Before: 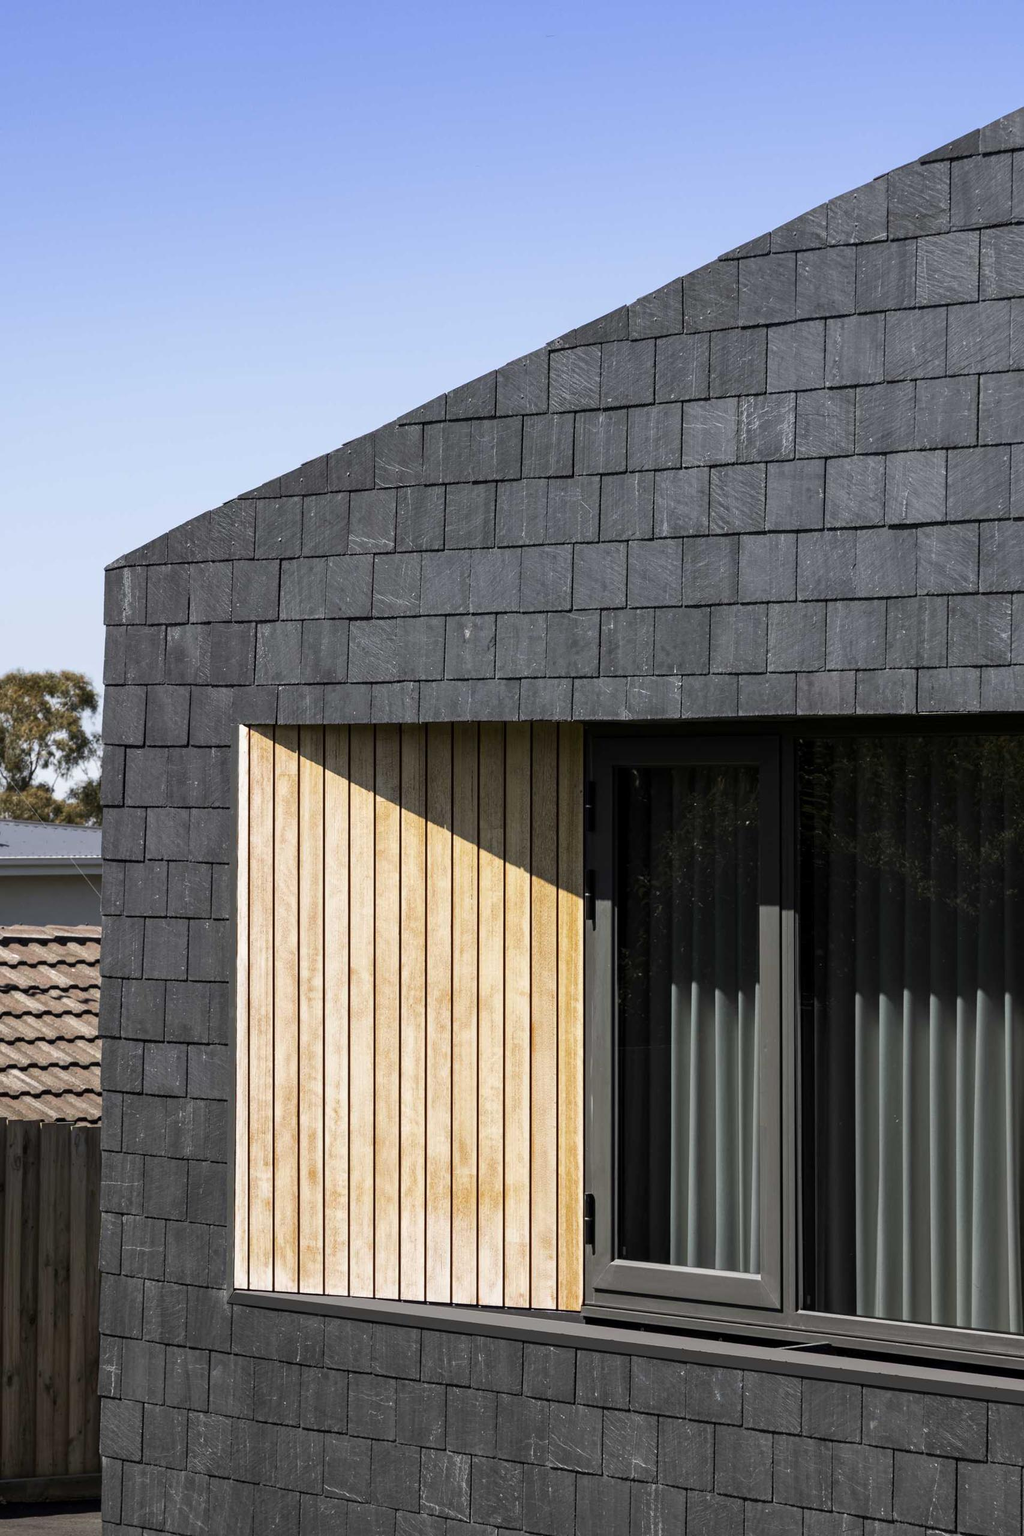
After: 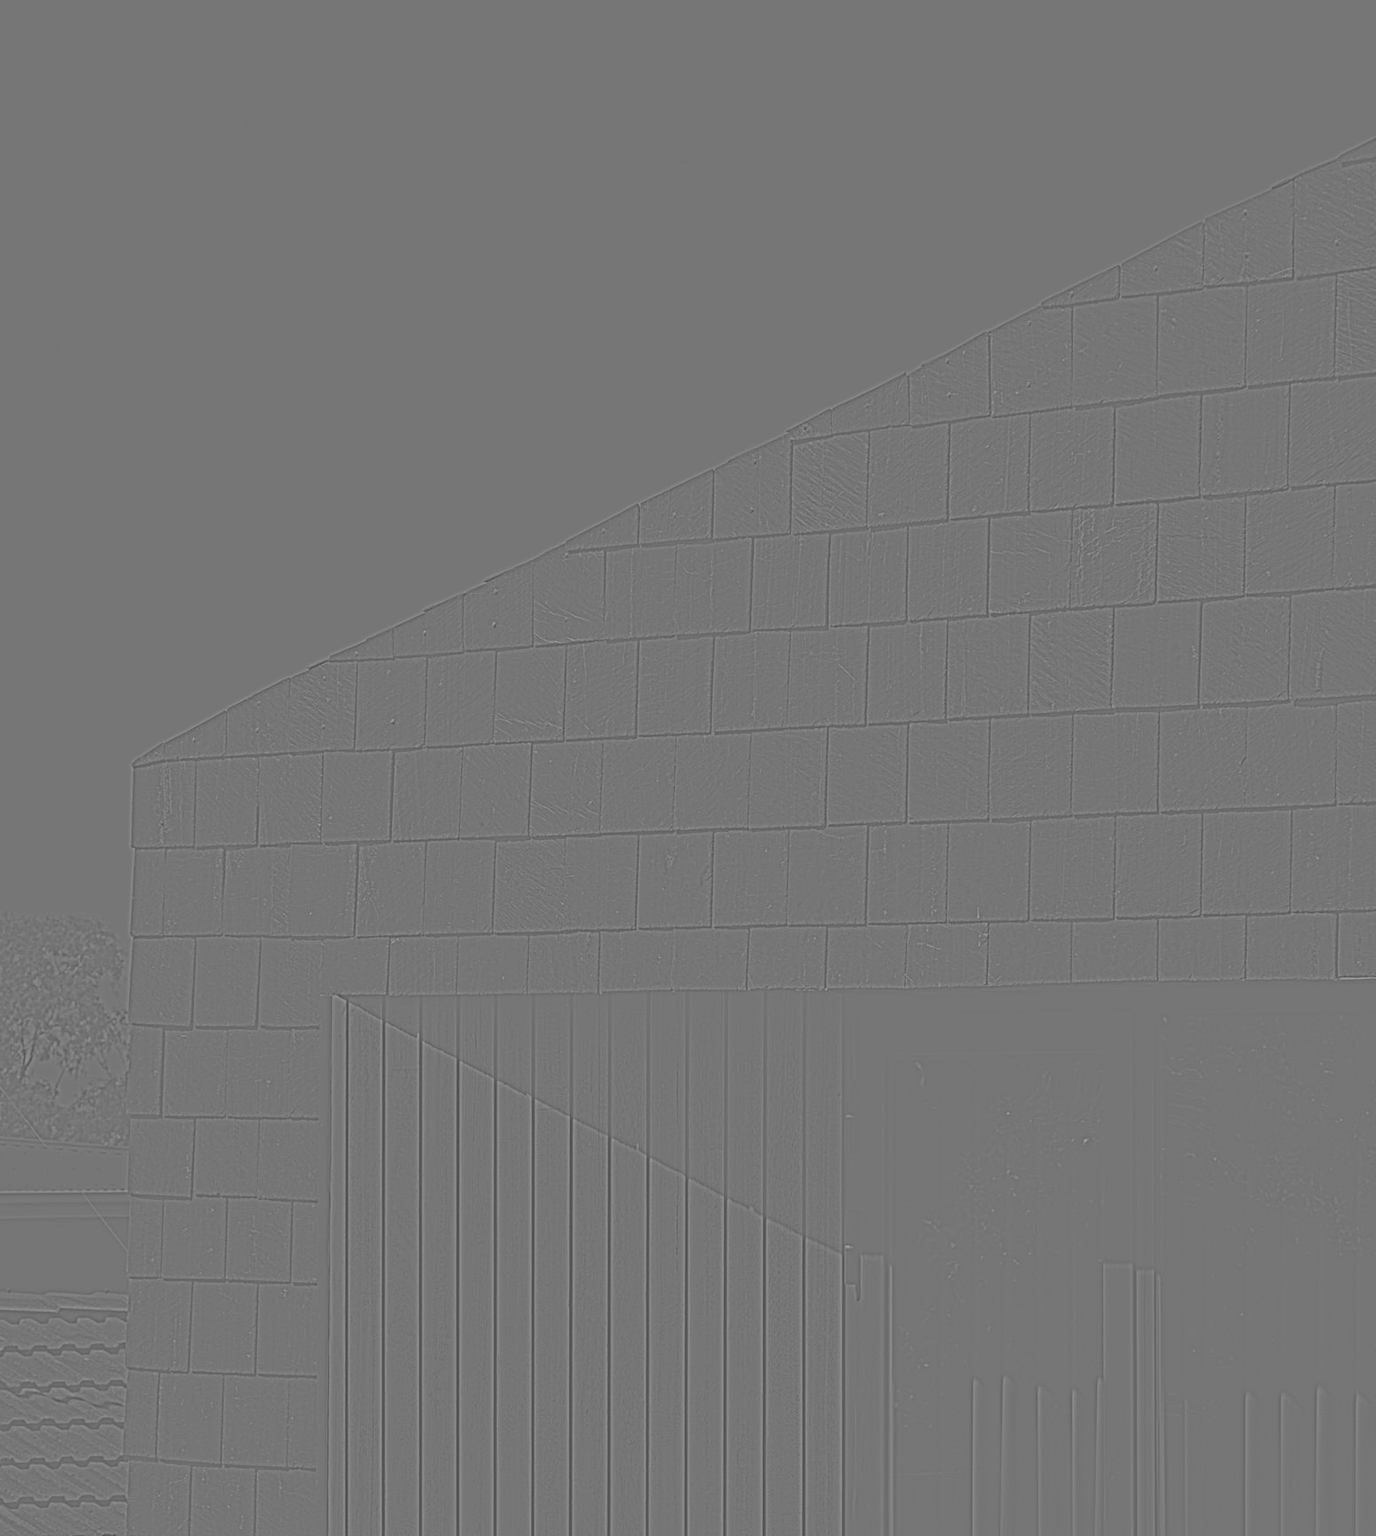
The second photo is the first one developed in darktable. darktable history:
local contrast: on, module defaults
monochrome: on, module defaults
crop: left 1.509%, top 3.452%, right 7.696%, bottom 28.452%
color correction: highlights a* 10.44, highlights b* 30.04, shadows a* 2.73, shadows b* 17.51, saturation 1.72
highpass: sharpness 5.84%, contrast boost 8.44%
